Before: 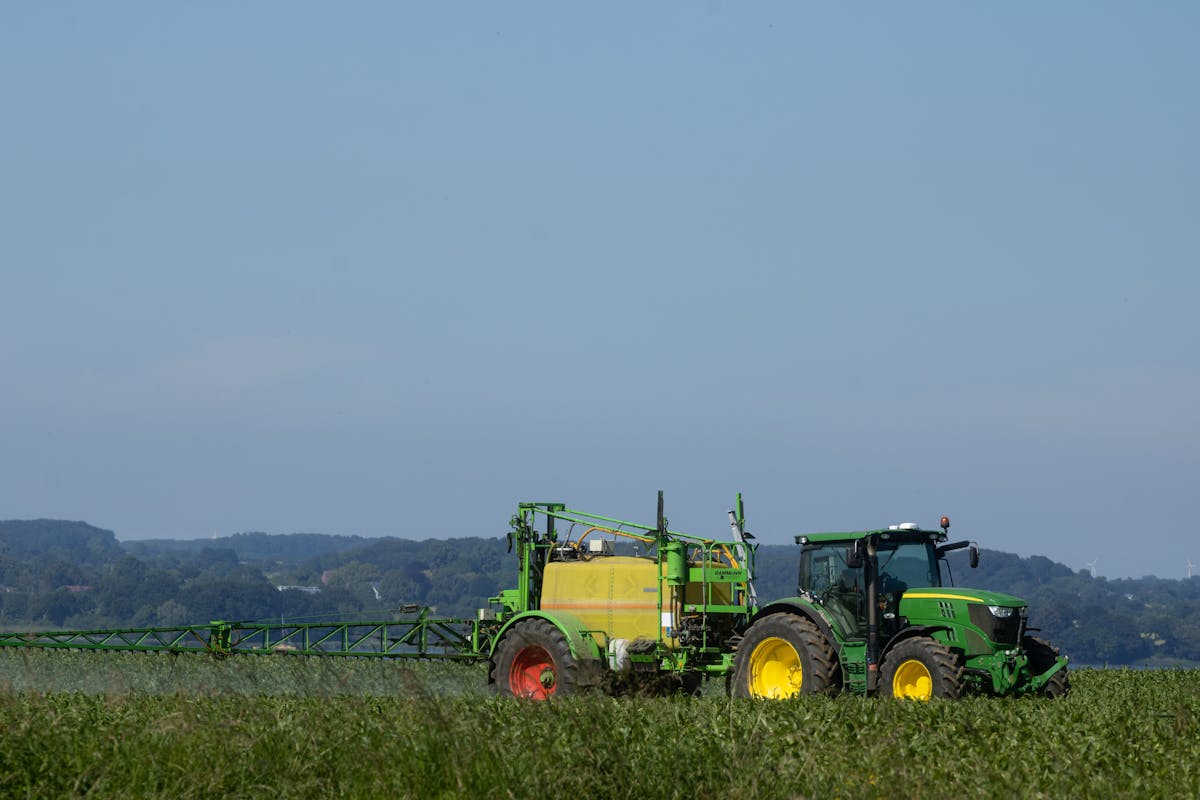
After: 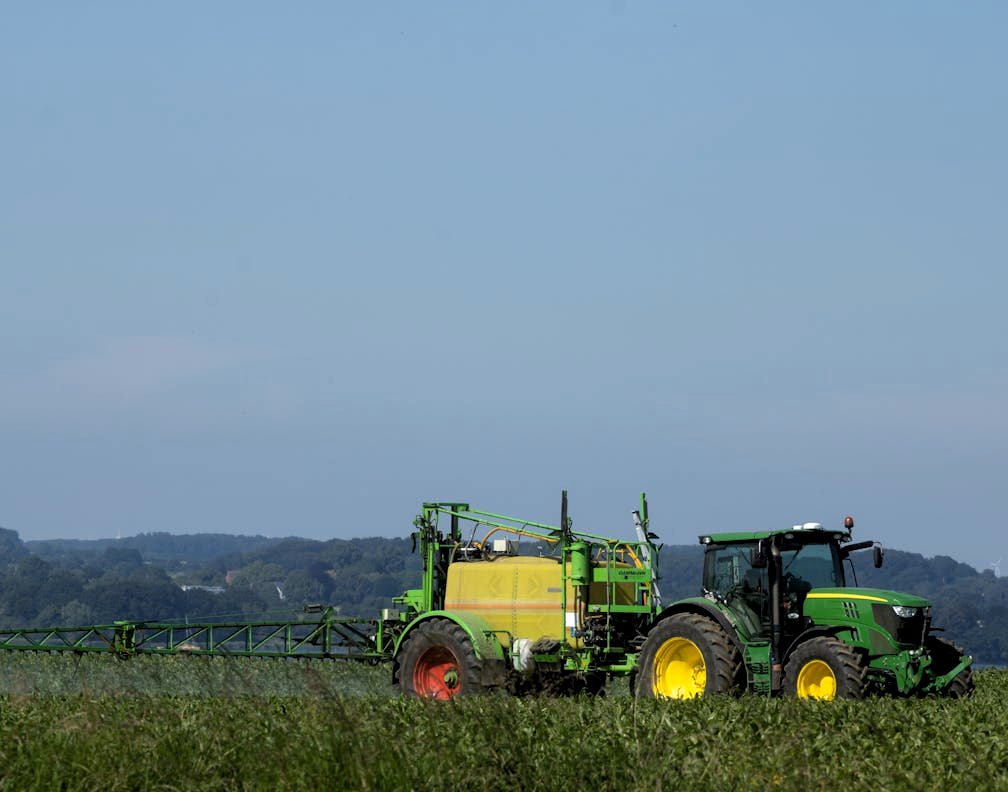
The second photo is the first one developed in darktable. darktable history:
levels: levels [0.055, 0.477, 0.9]
crop: left 8.026%, right 7.374%
exposure: exposure -0.157 EV, compensate highlight preservation false
